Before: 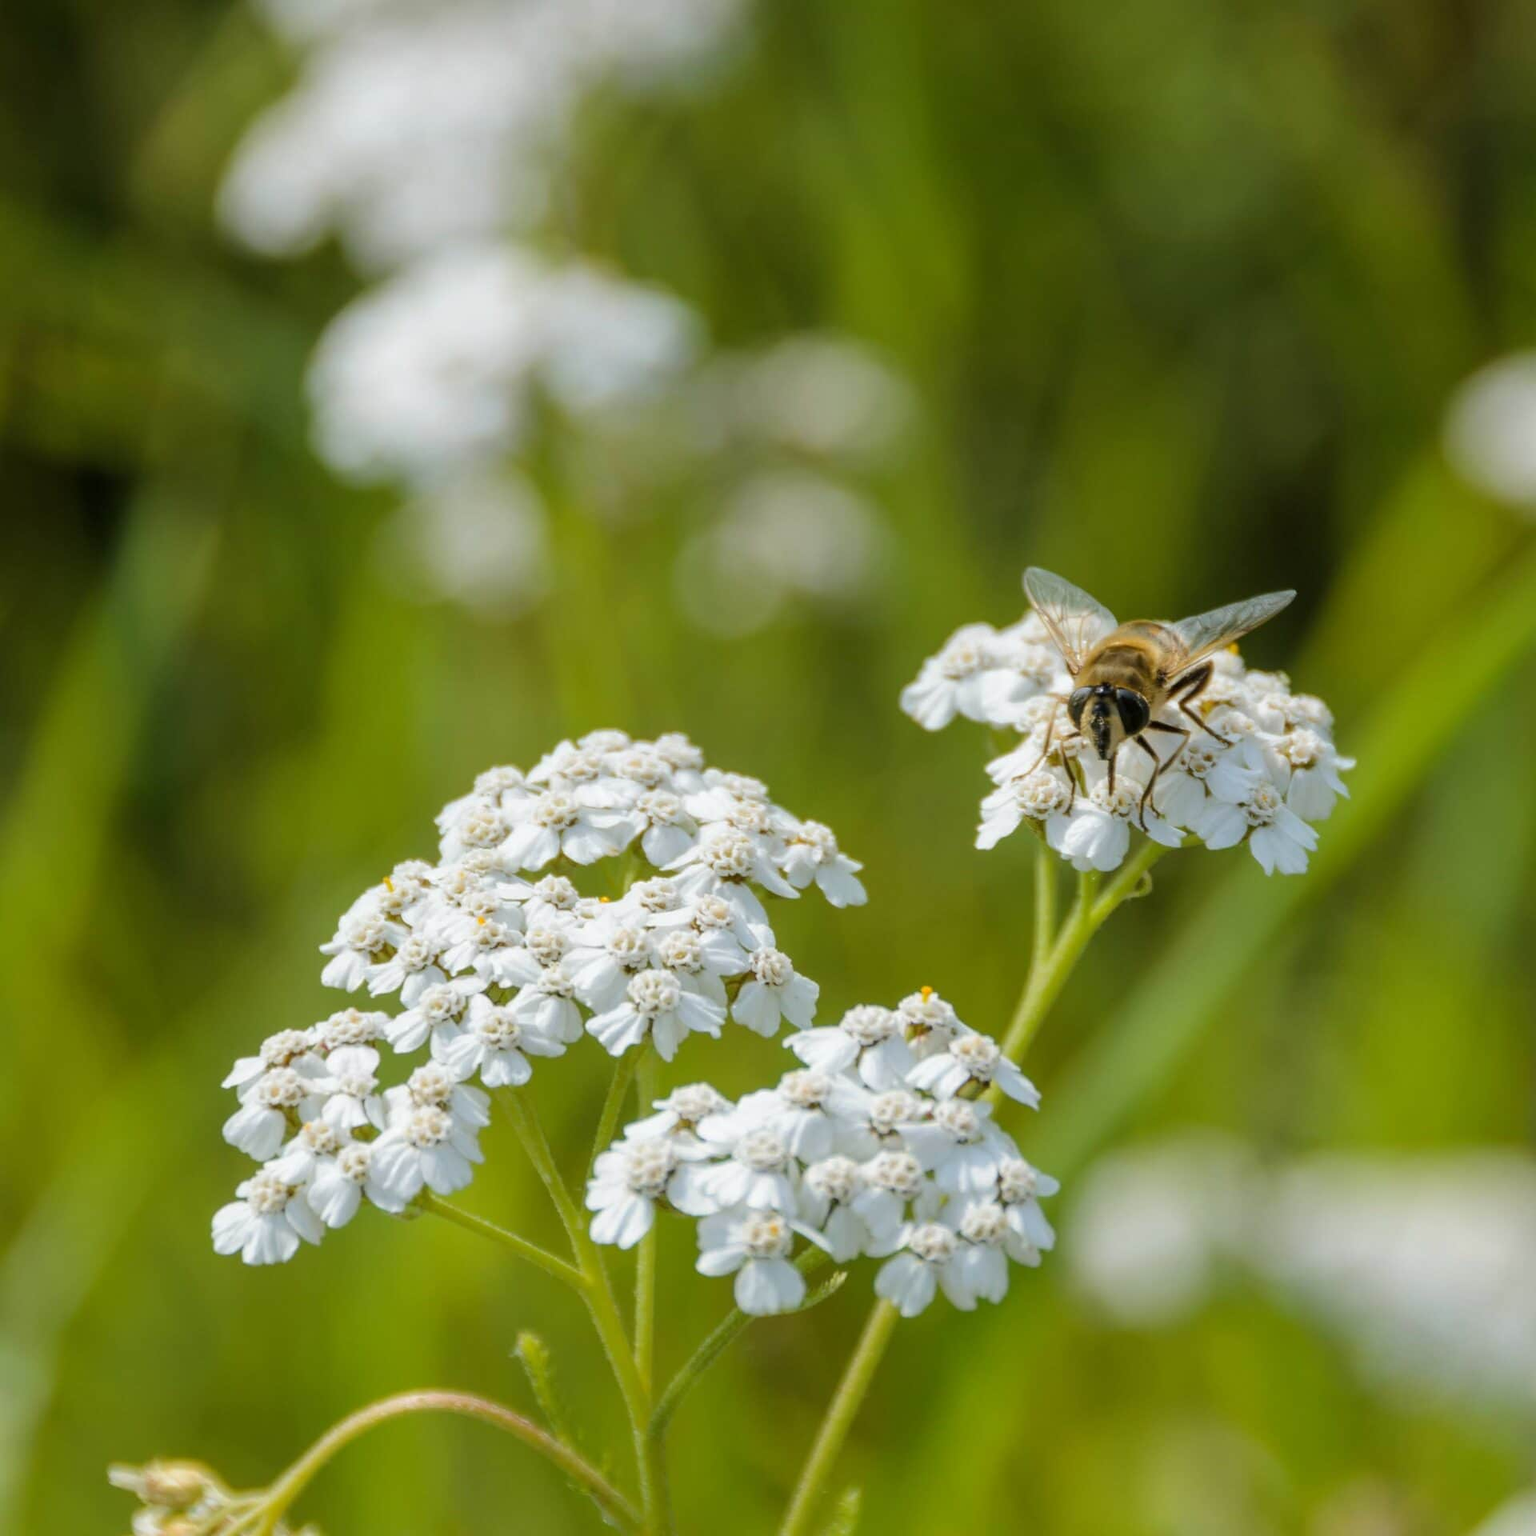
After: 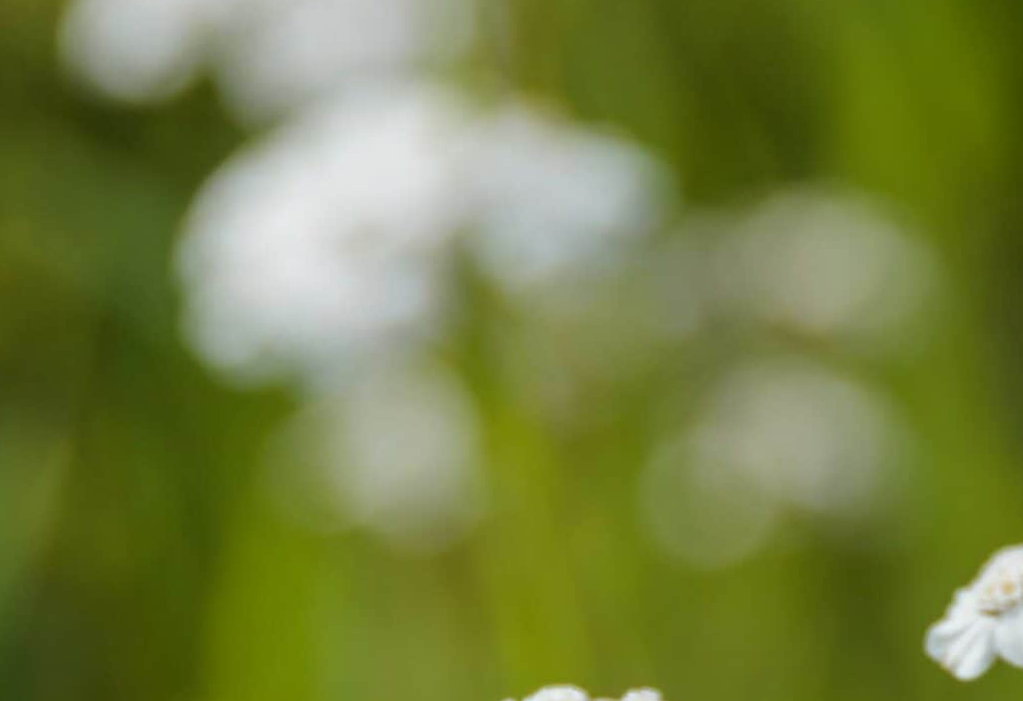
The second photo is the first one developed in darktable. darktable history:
crop: left 10.121%, top 10.631%, right 36.218%, bottom 51.526%
rotate and perspective: rotation -1°, crop left 0.011, crop right 0.989, crop top 0.025, crop bottom 0.975
